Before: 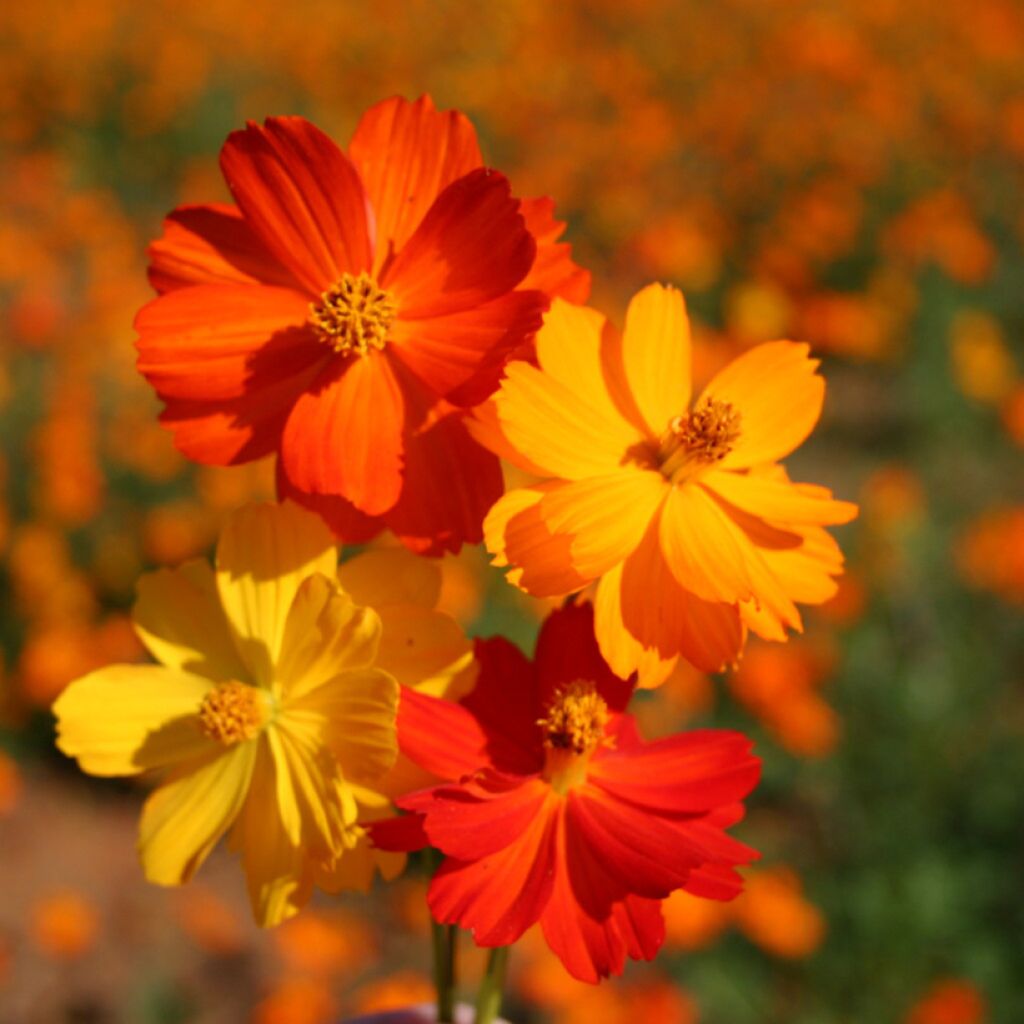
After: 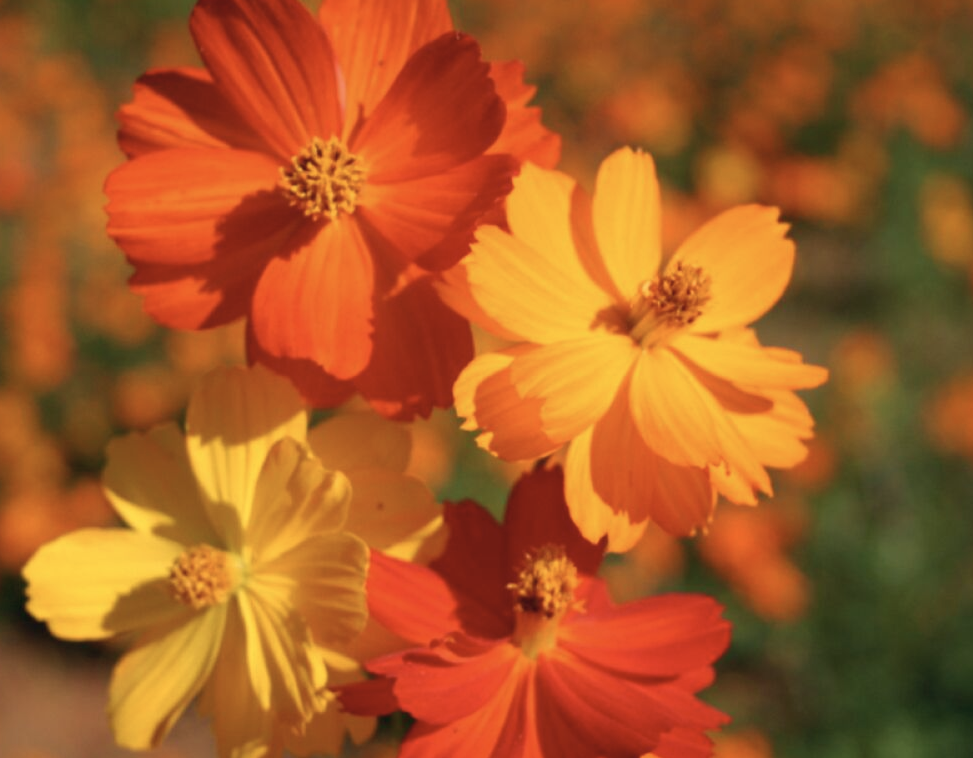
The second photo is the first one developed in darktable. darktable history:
crop and rotate: left 2.991%, top 13.302%, right 1.981%, bottom 12.636%
velvia: on, module defaults
color correction: highlights a* 2.75, highlights b* 5, shadows a* -2.04, shadows b* -4.84, saturation 0.8
